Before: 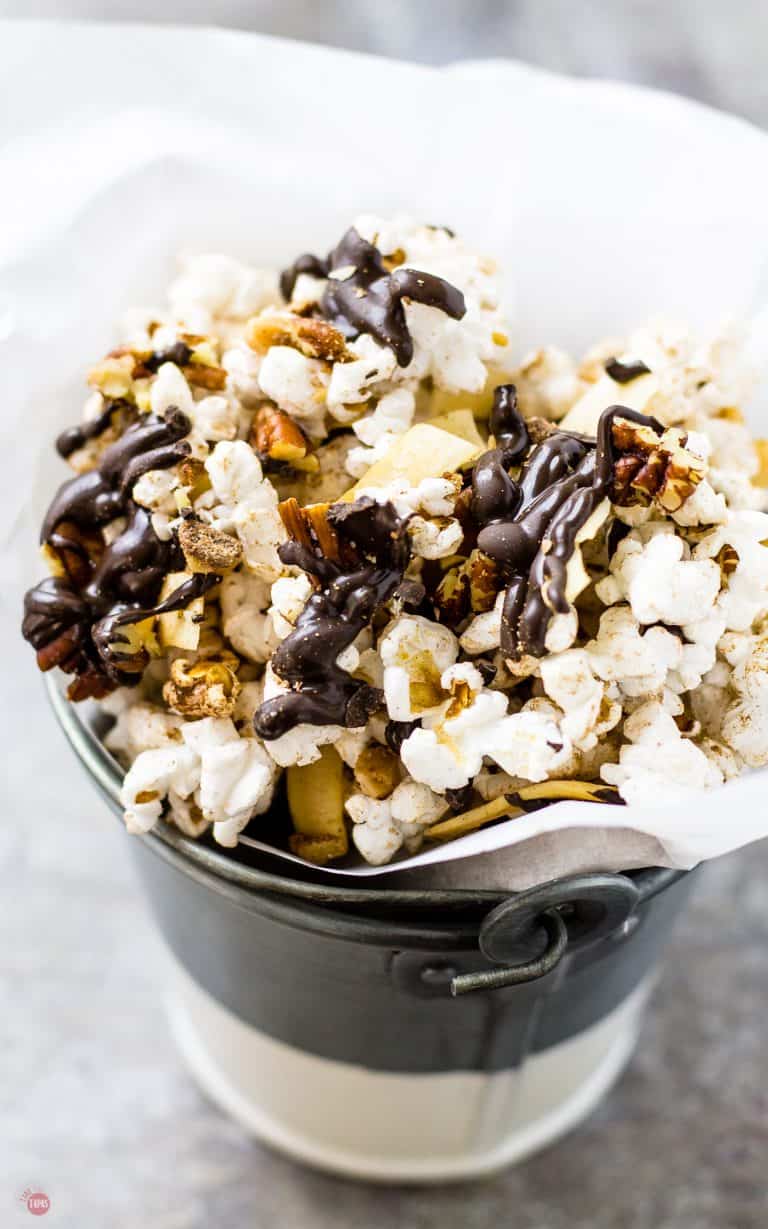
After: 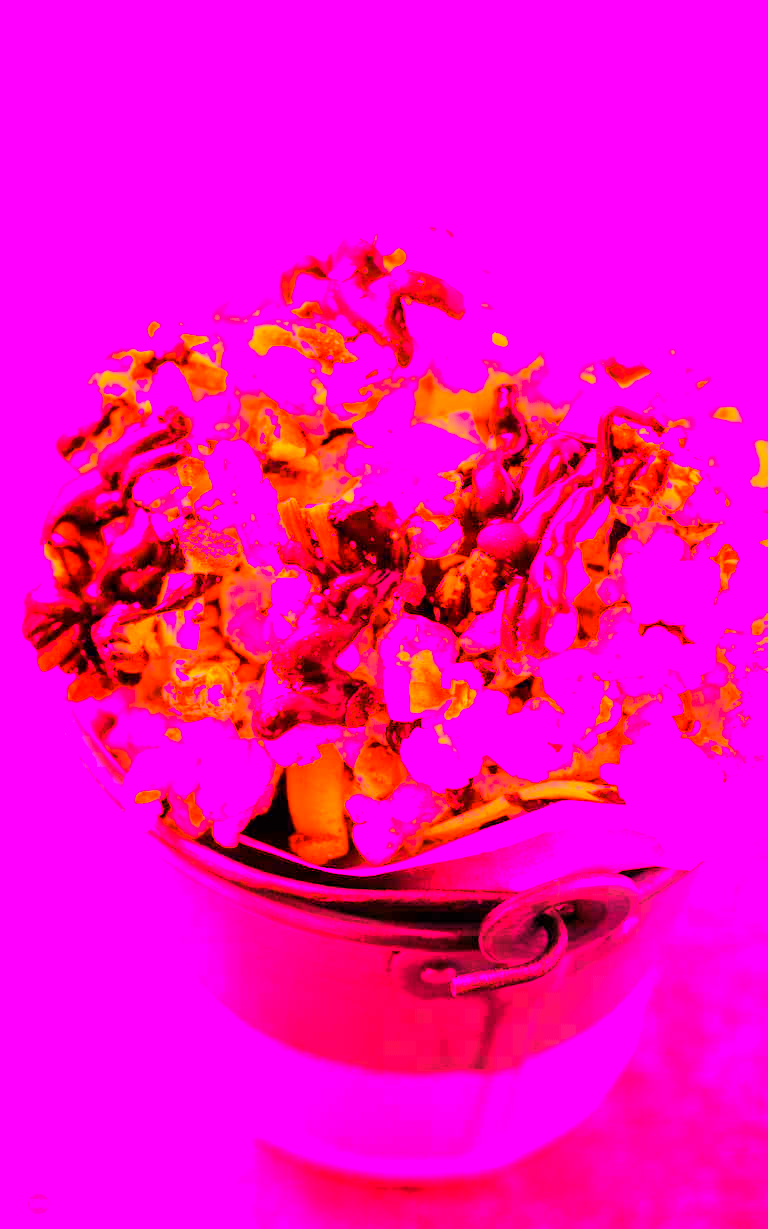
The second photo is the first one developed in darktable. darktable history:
white balance: red 4.26, blue 1.802
color balance rgb: linear chroma grading › global chroma 9.31%, global vibrance 41.49%
